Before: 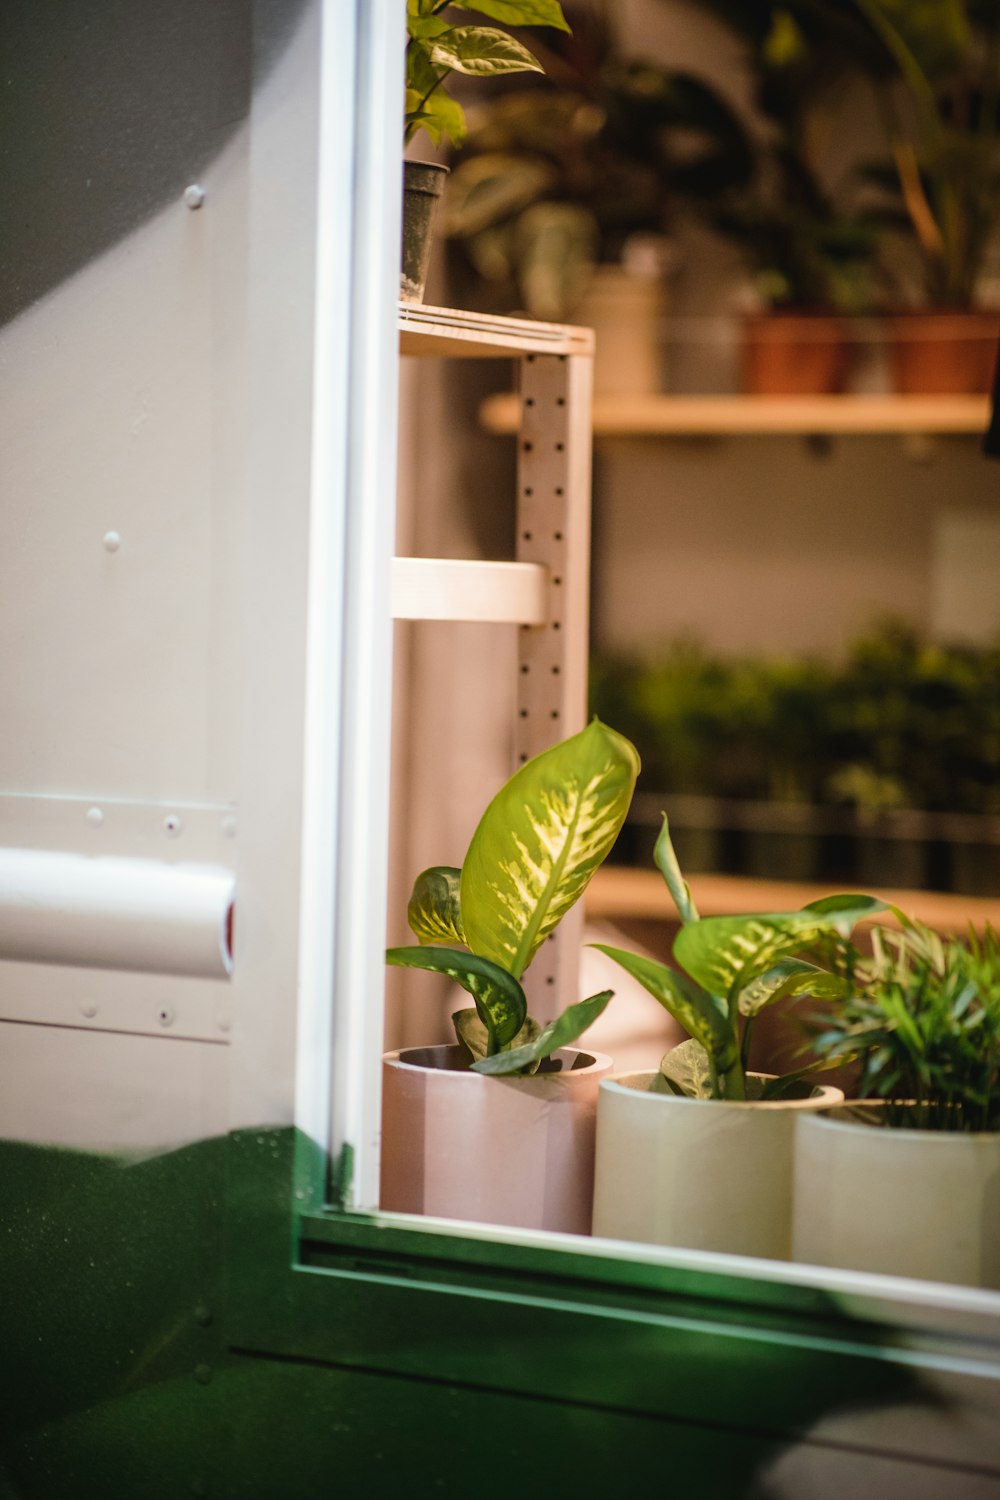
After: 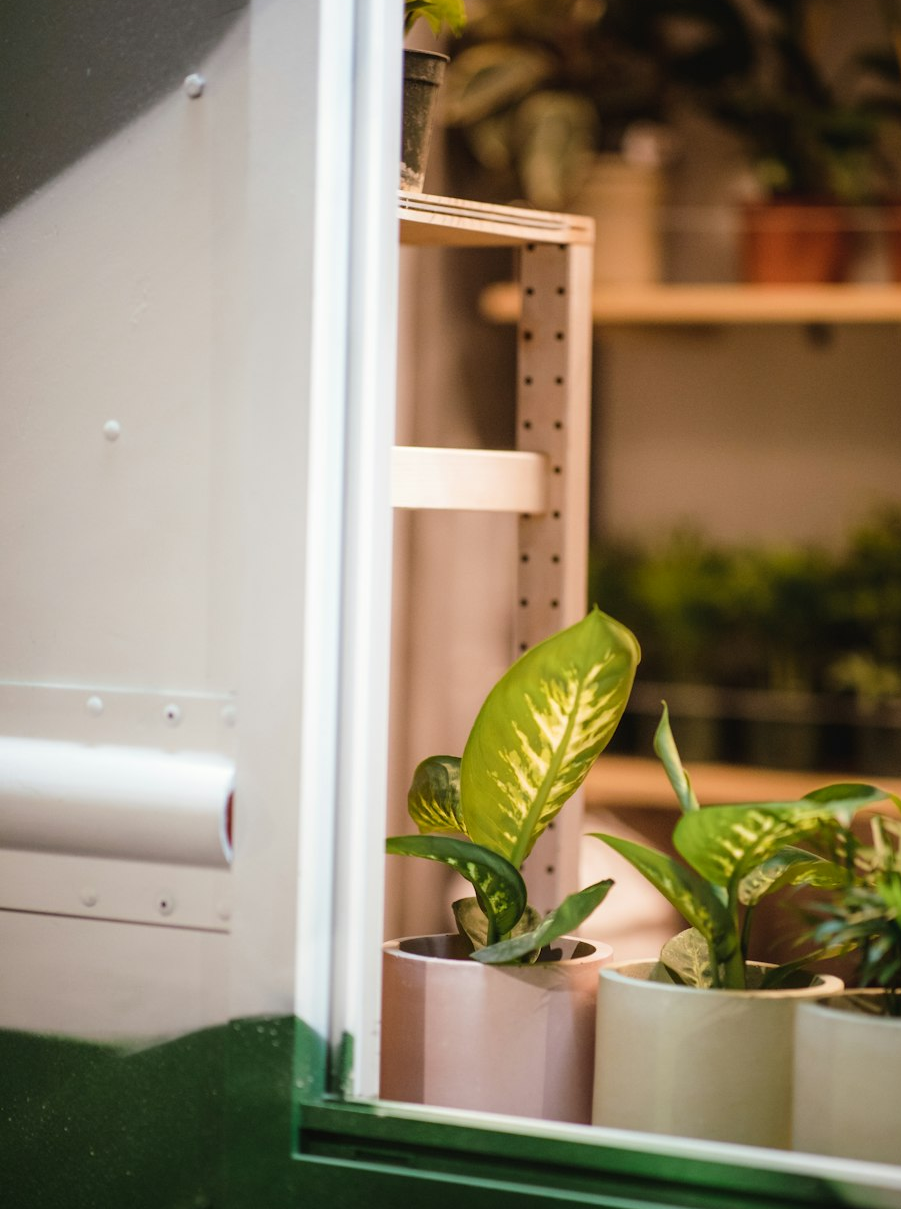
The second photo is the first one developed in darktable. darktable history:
crop: top 7.449%, right 9.854%, bottom 11.947%
